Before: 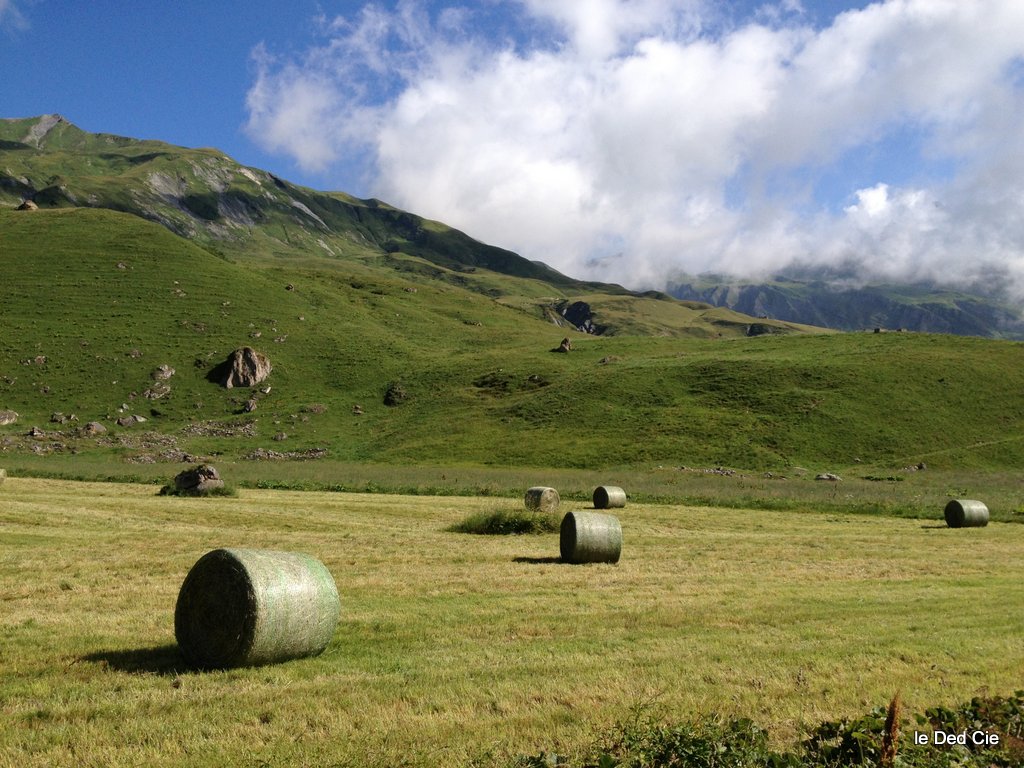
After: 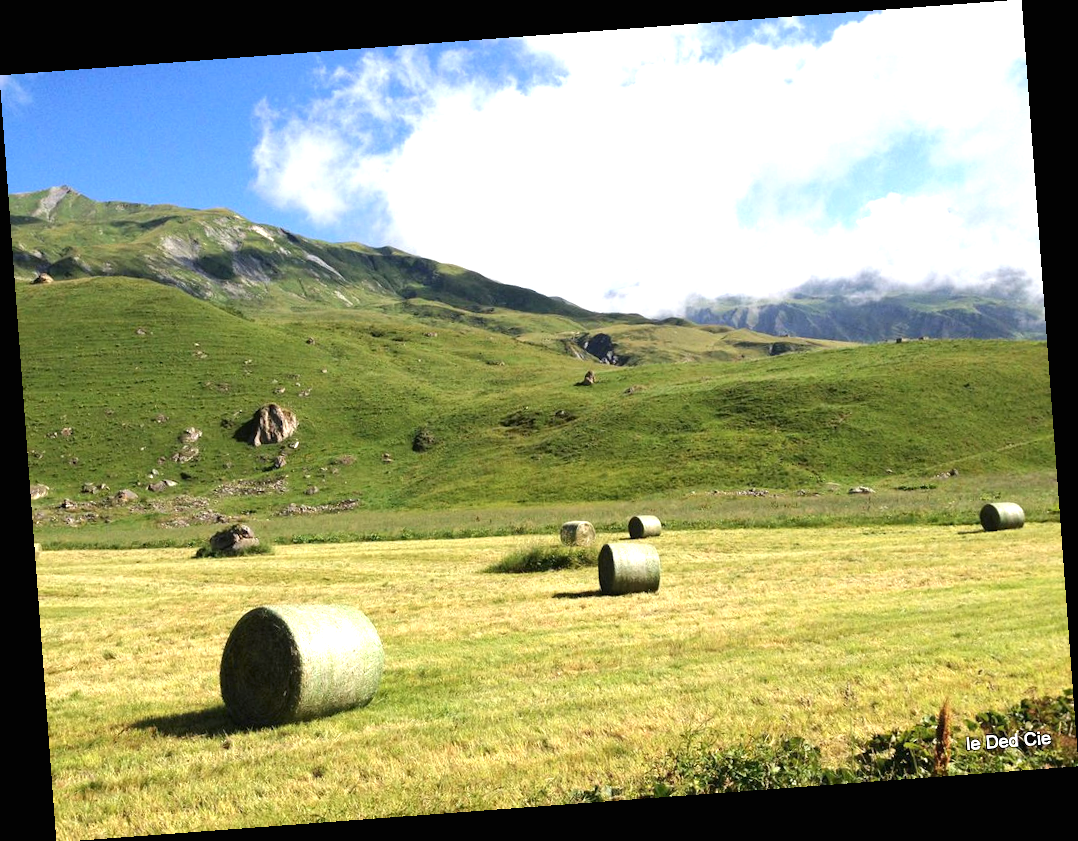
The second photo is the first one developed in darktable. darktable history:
rotate and perspective: rotation -4.25°, automatic cropping off
exposure: black level correction 0, exposure 1.2 EV, compensate exposure bias true, compensate highlight preservation false
